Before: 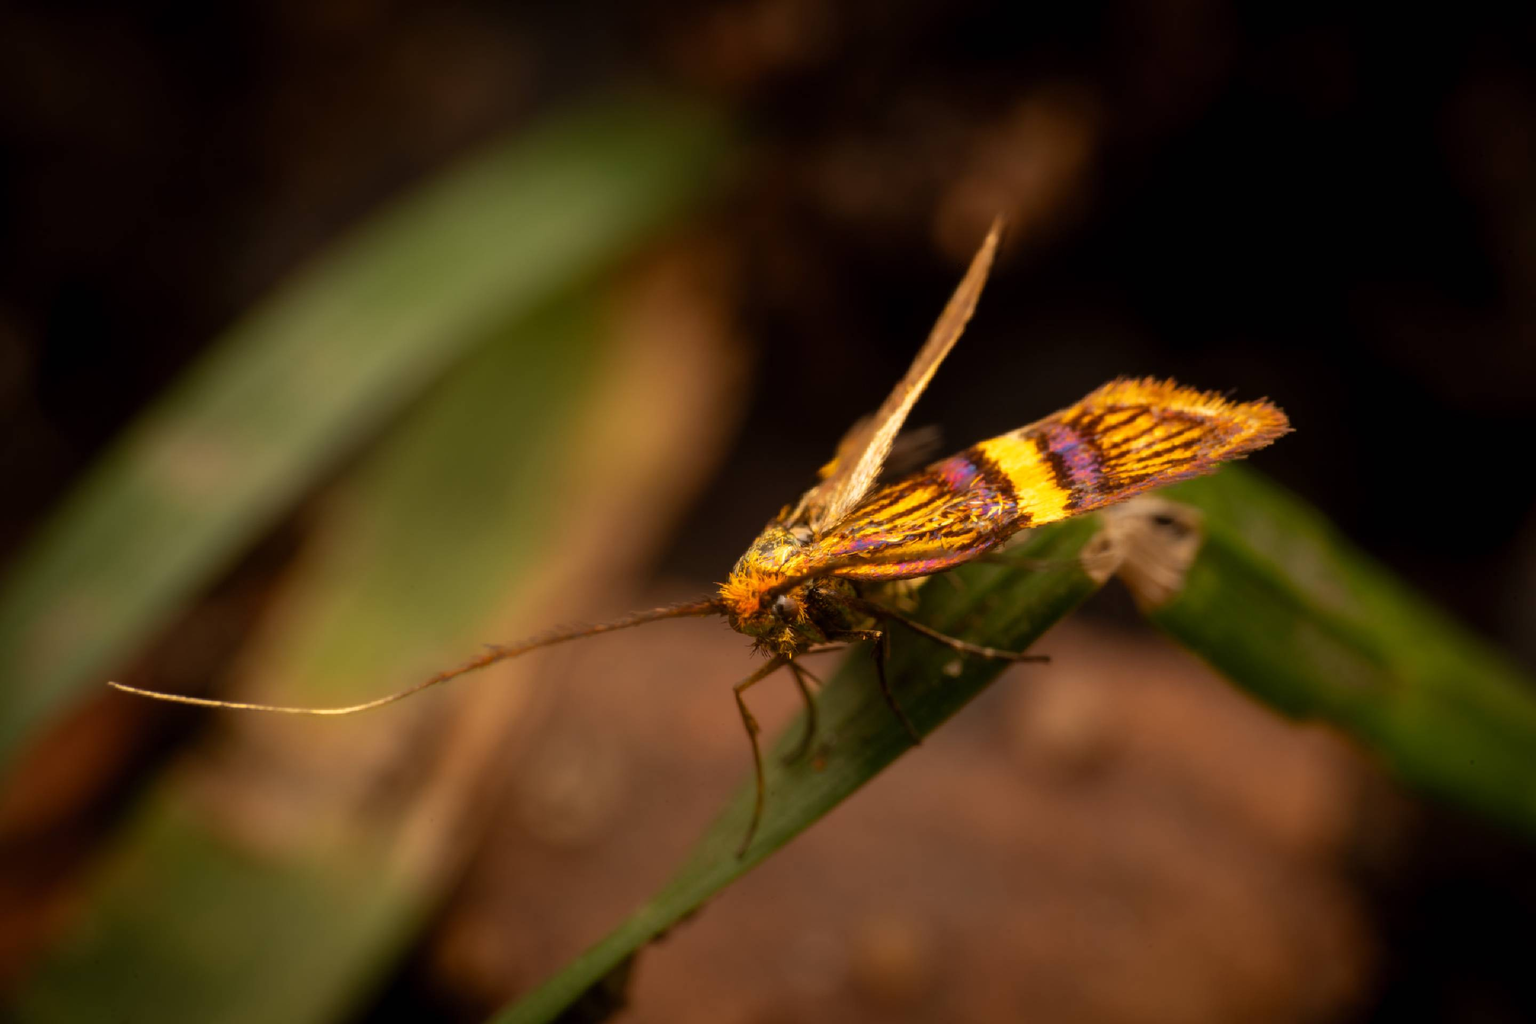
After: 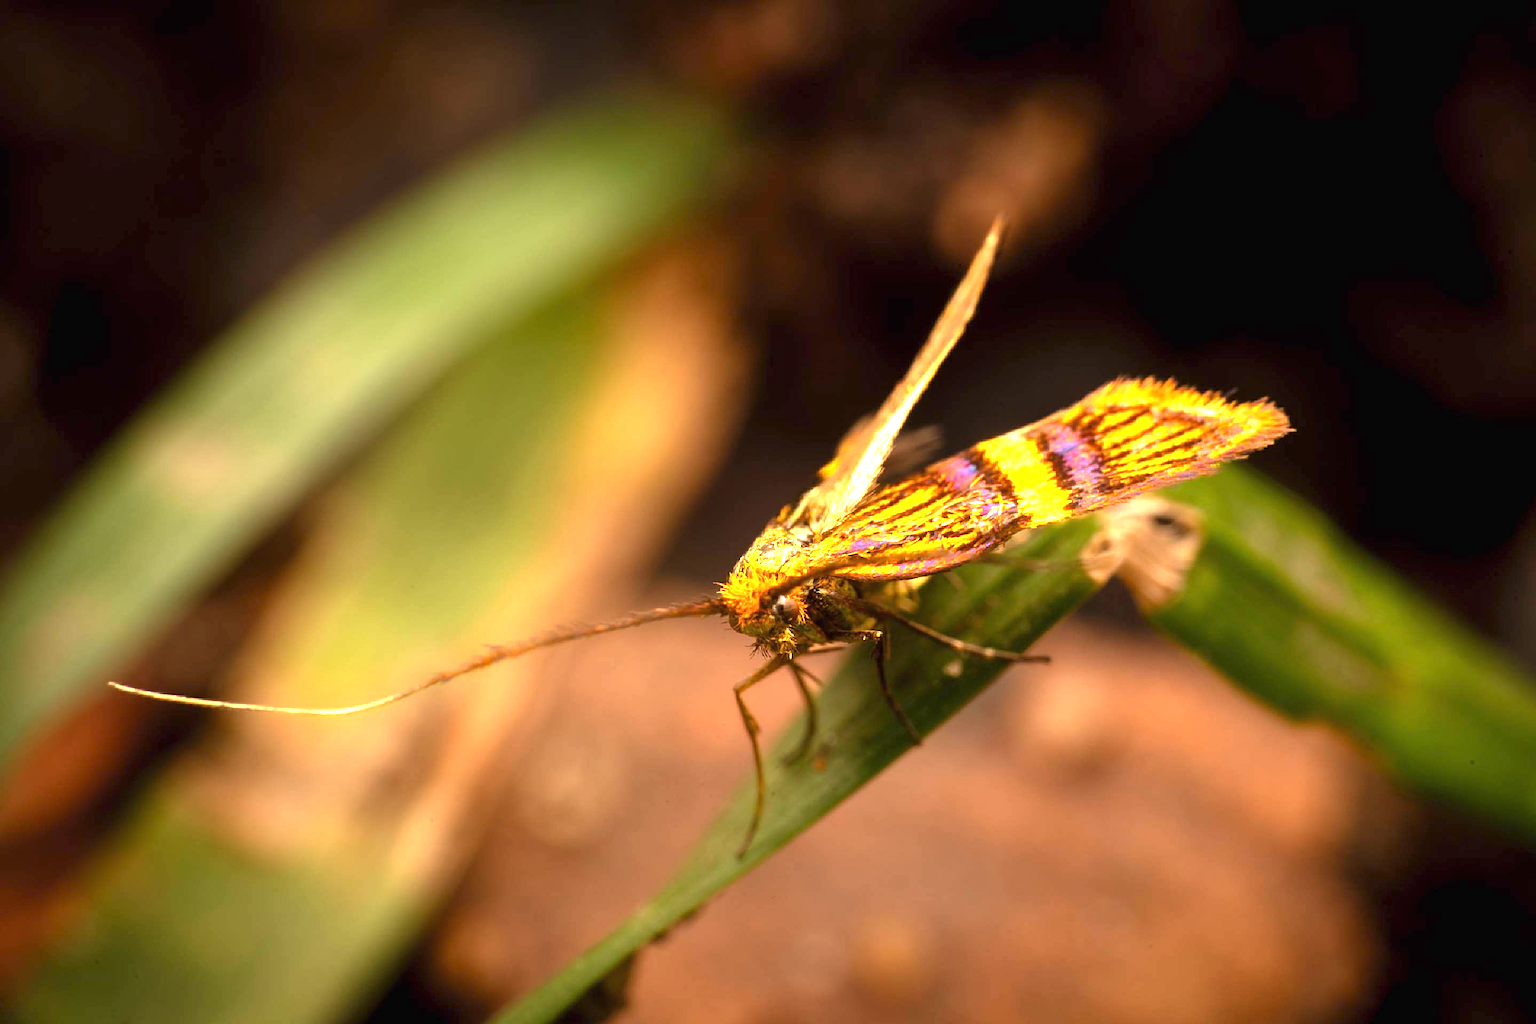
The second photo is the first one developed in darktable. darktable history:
sharpen: on, module defaults
exposure: black level correction 0, exposure 1.7 EV, compensate exposure bias true, compensate highlight preservation false
